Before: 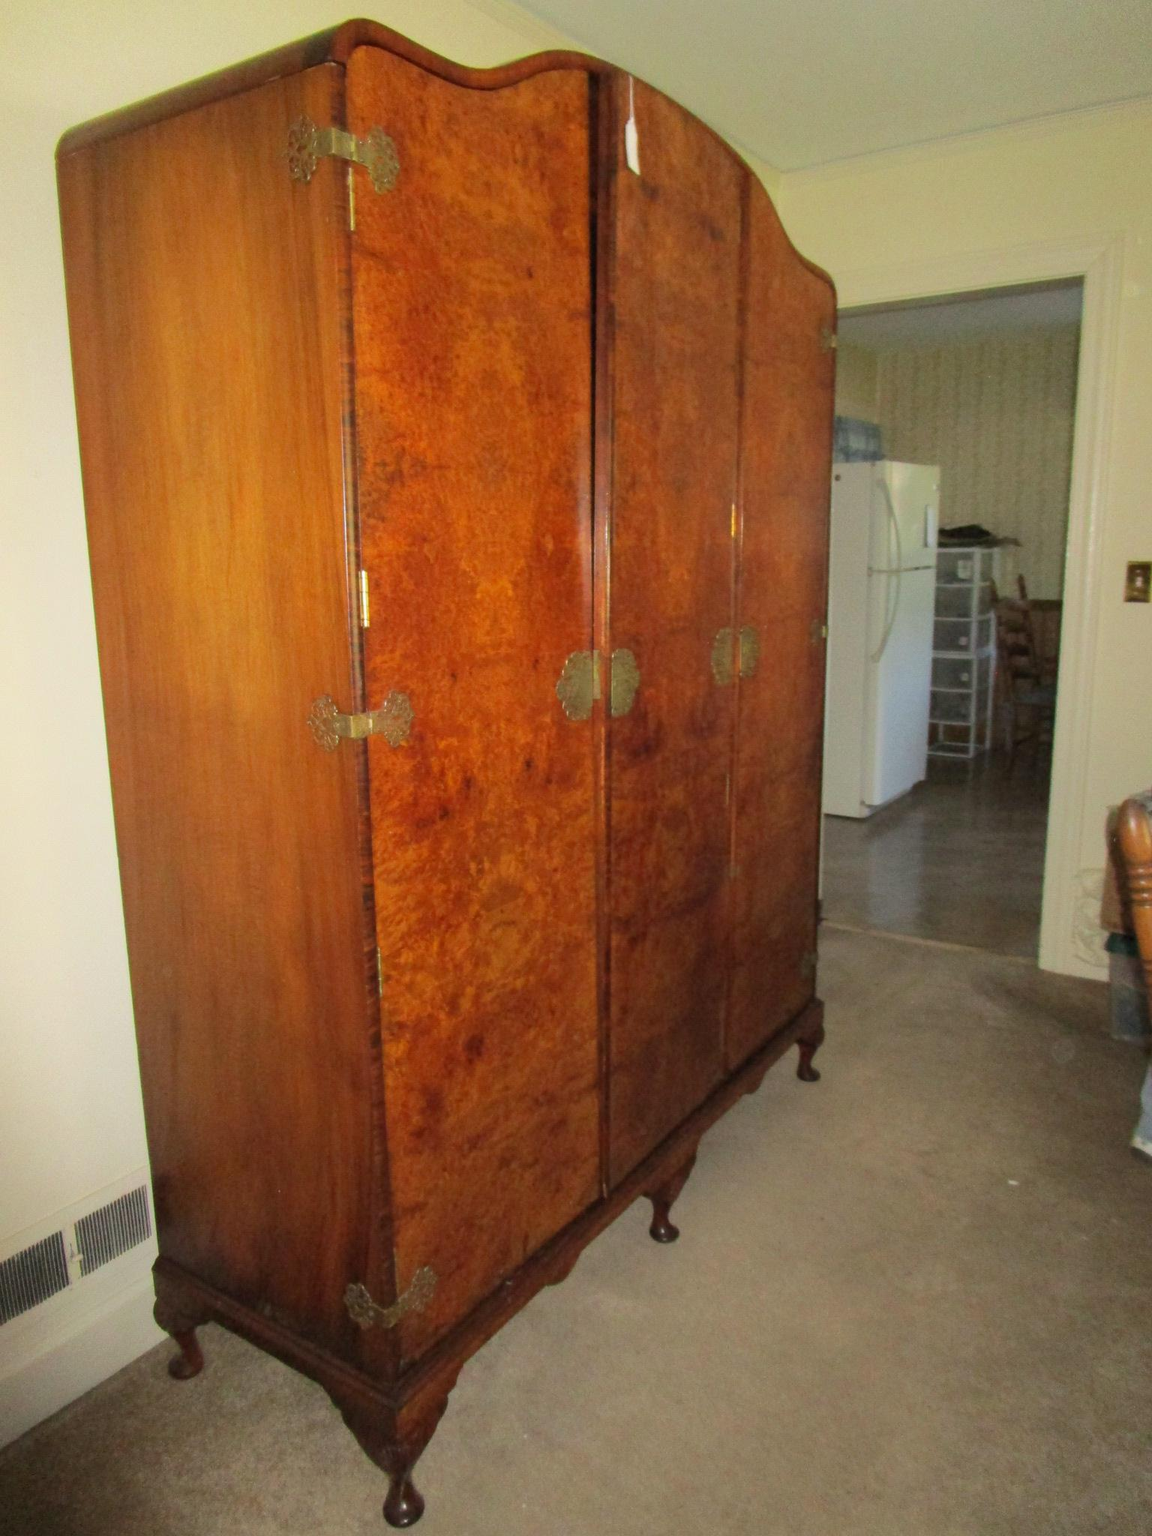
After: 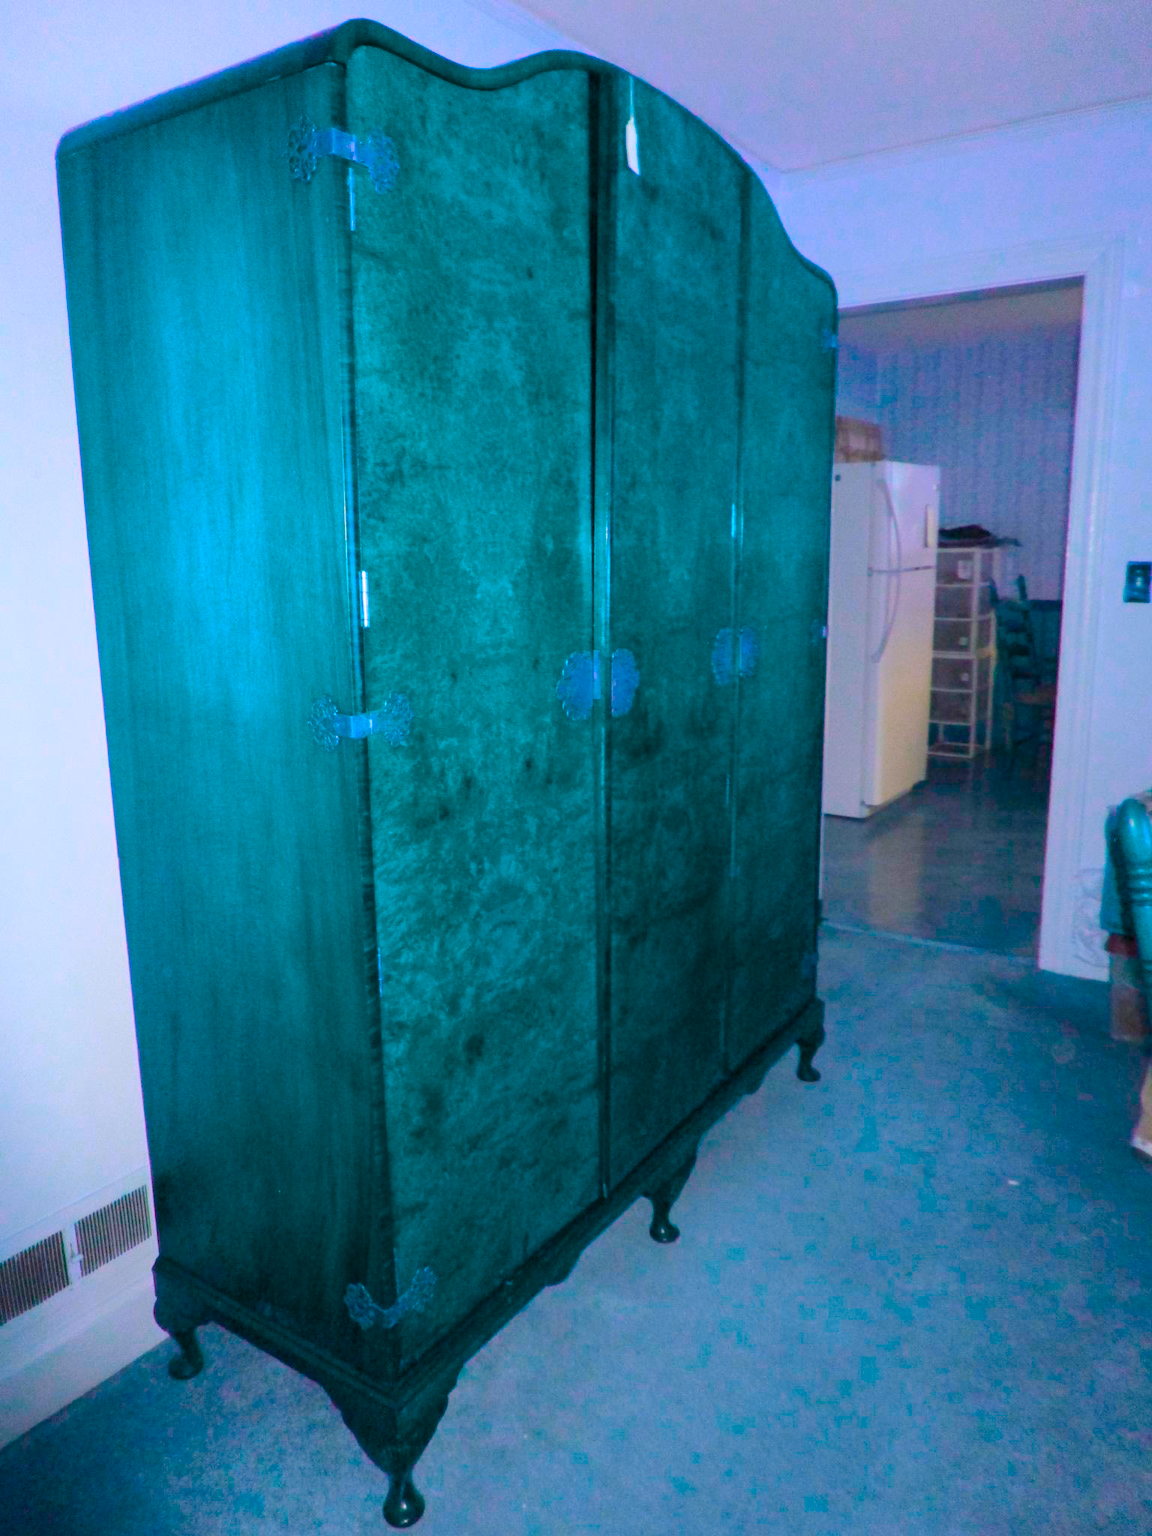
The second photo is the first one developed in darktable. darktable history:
color balance rgb: linear chroma grading › global chroma 14.977%, perceptual saturation grading › global saturation 44.451%, perceptual saturation grading › highlights -48.985%, perceptual saturation grading › shadows 29.495%, hue shift 179.34°, global vibrance 49.687%, contrast 0.187%
